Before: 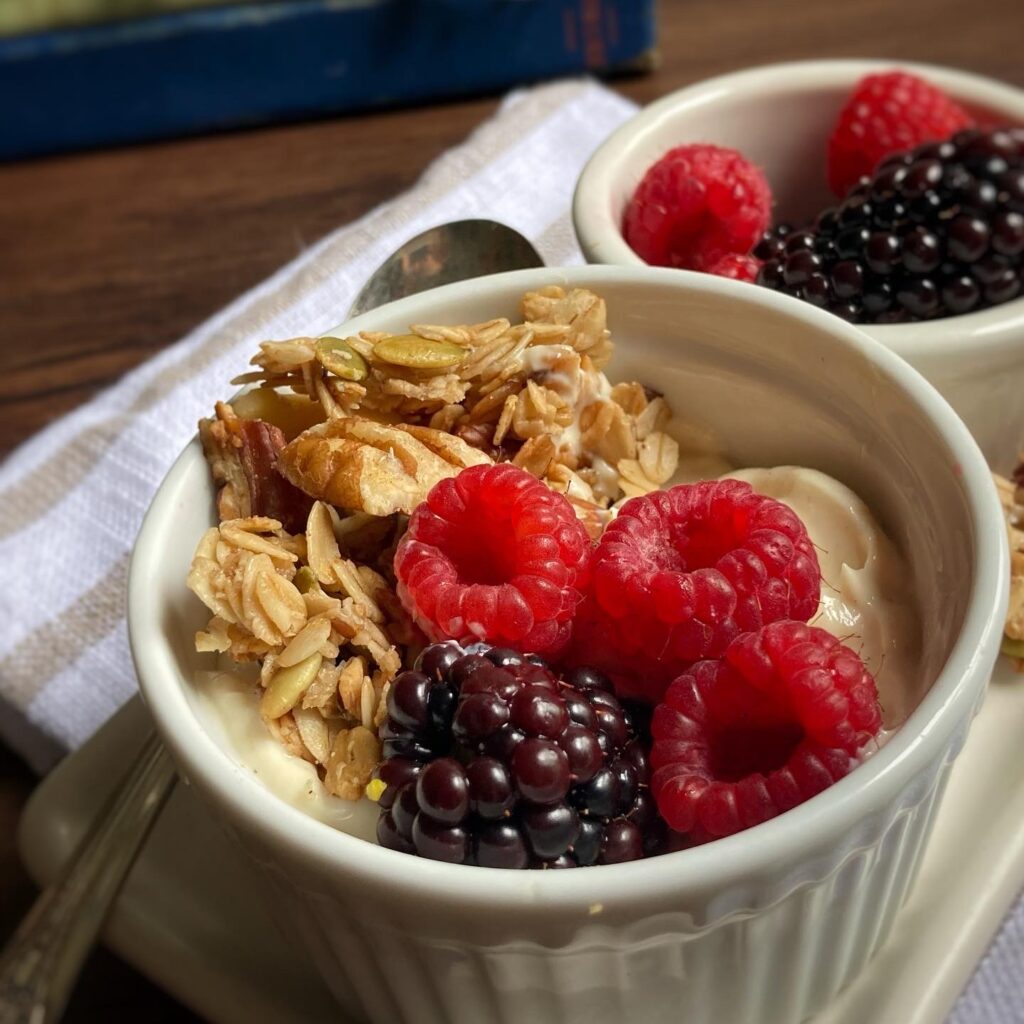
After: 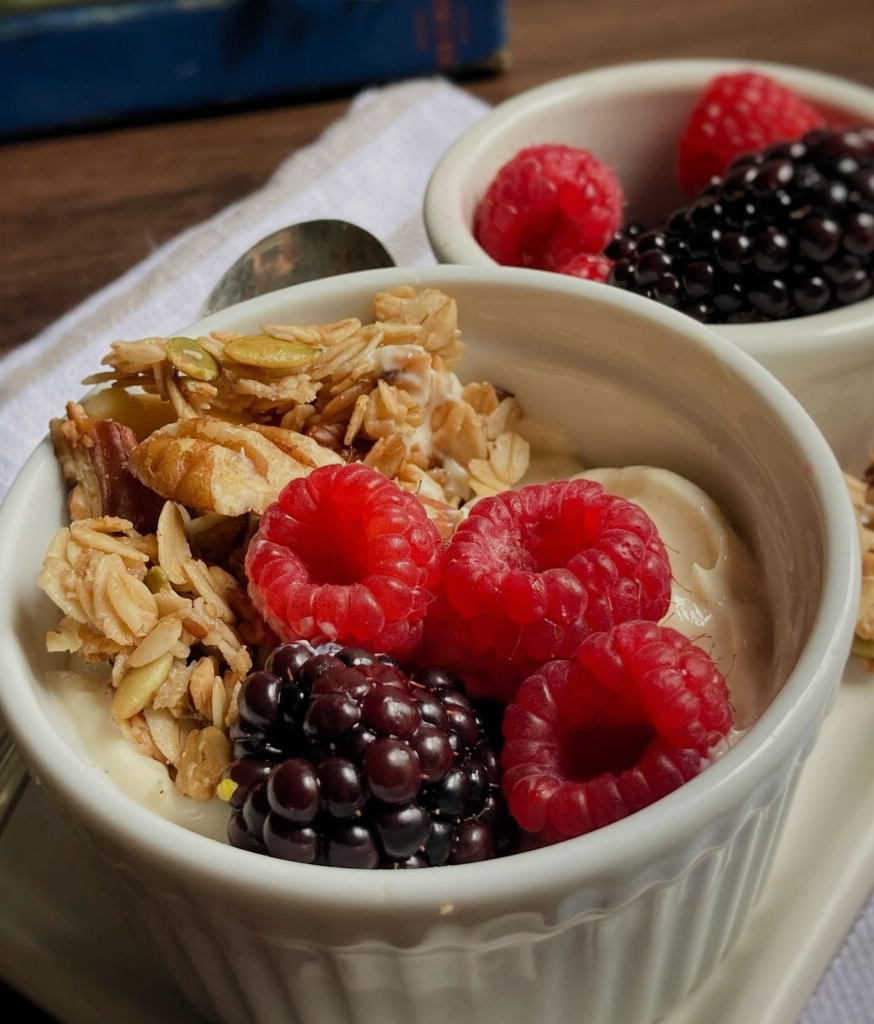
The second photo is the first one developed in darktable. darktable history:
filmic rgb: black relative exposure -8.01 EV, white relative exposure 4.01 EV, hardness 4.21, contrast 0.937
crop and rotate: left 14.643%
shadows and highlights: shadows 62.12, white point adjustment 0.487, highlights -34.4, compress 84.04%
